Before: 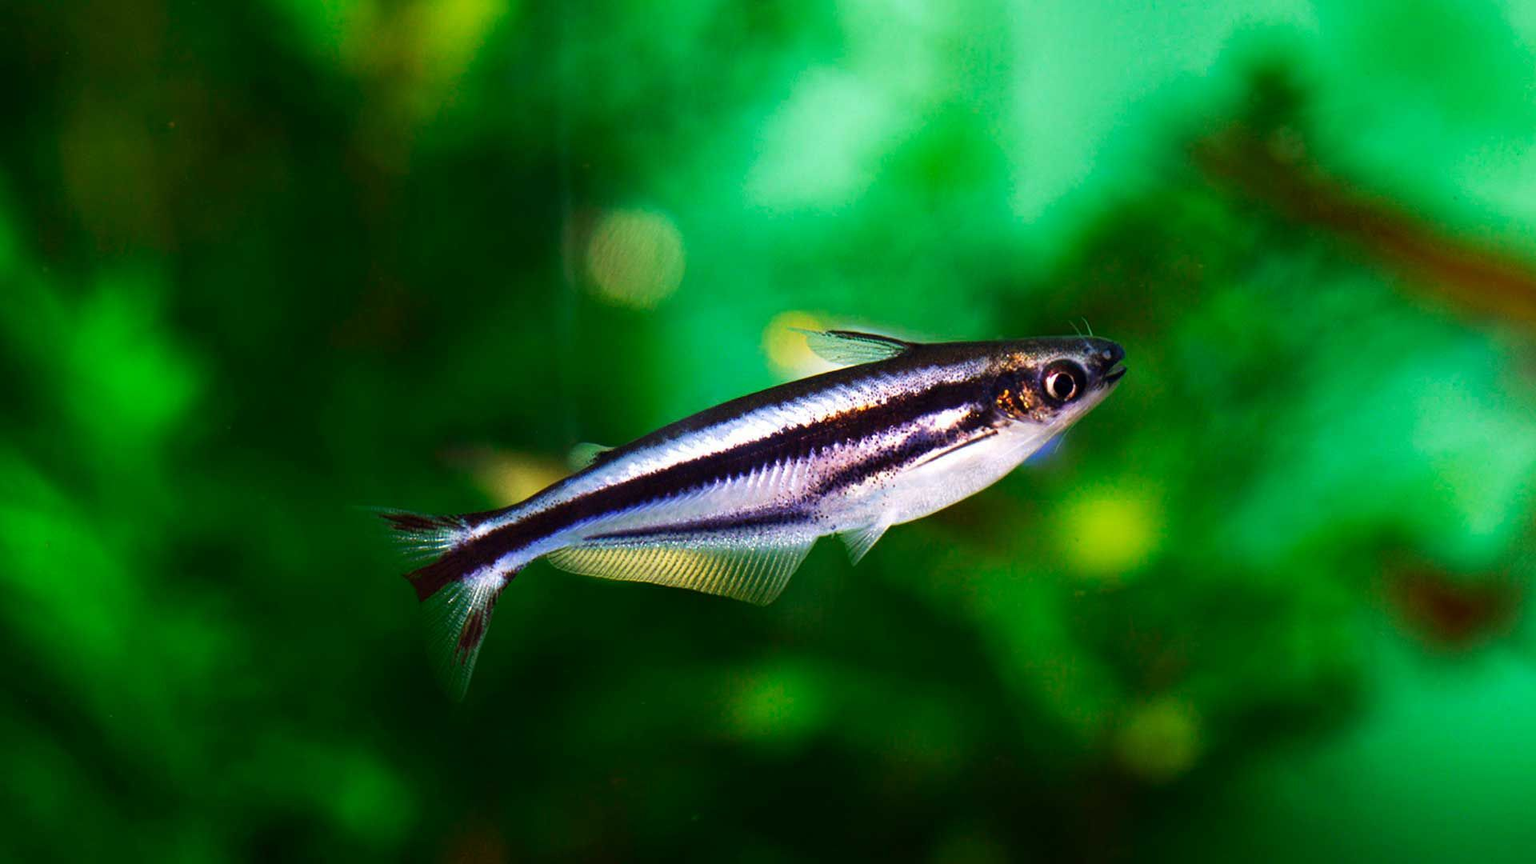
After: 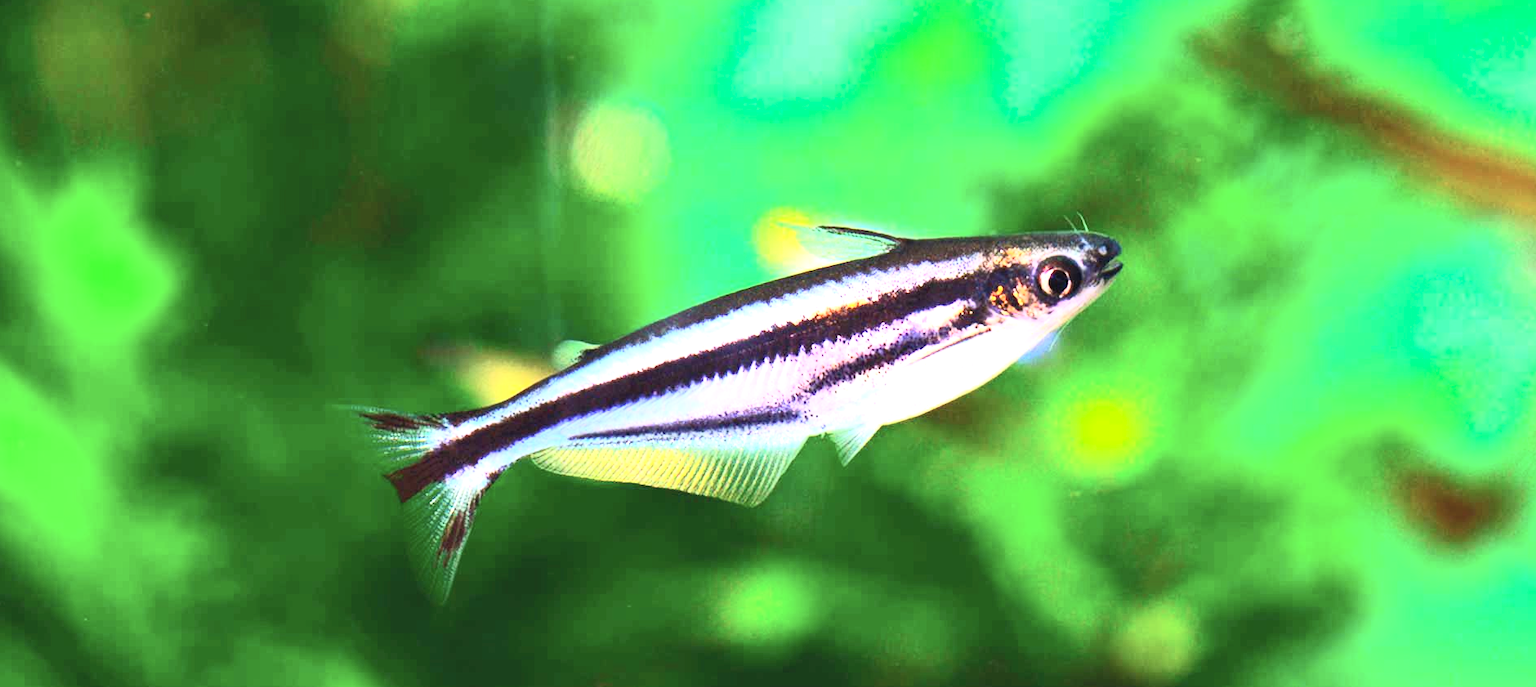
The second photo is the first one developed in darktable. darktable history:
crop and rotate: left 1.814%, top 12.818%, right 0.25%, bottom 9.225%
contrast brightness saturation: contrast 0.39, brightness 0.53
exposure: black level correction 0, exposure 1.2 EV, compensate highlight preservation false
